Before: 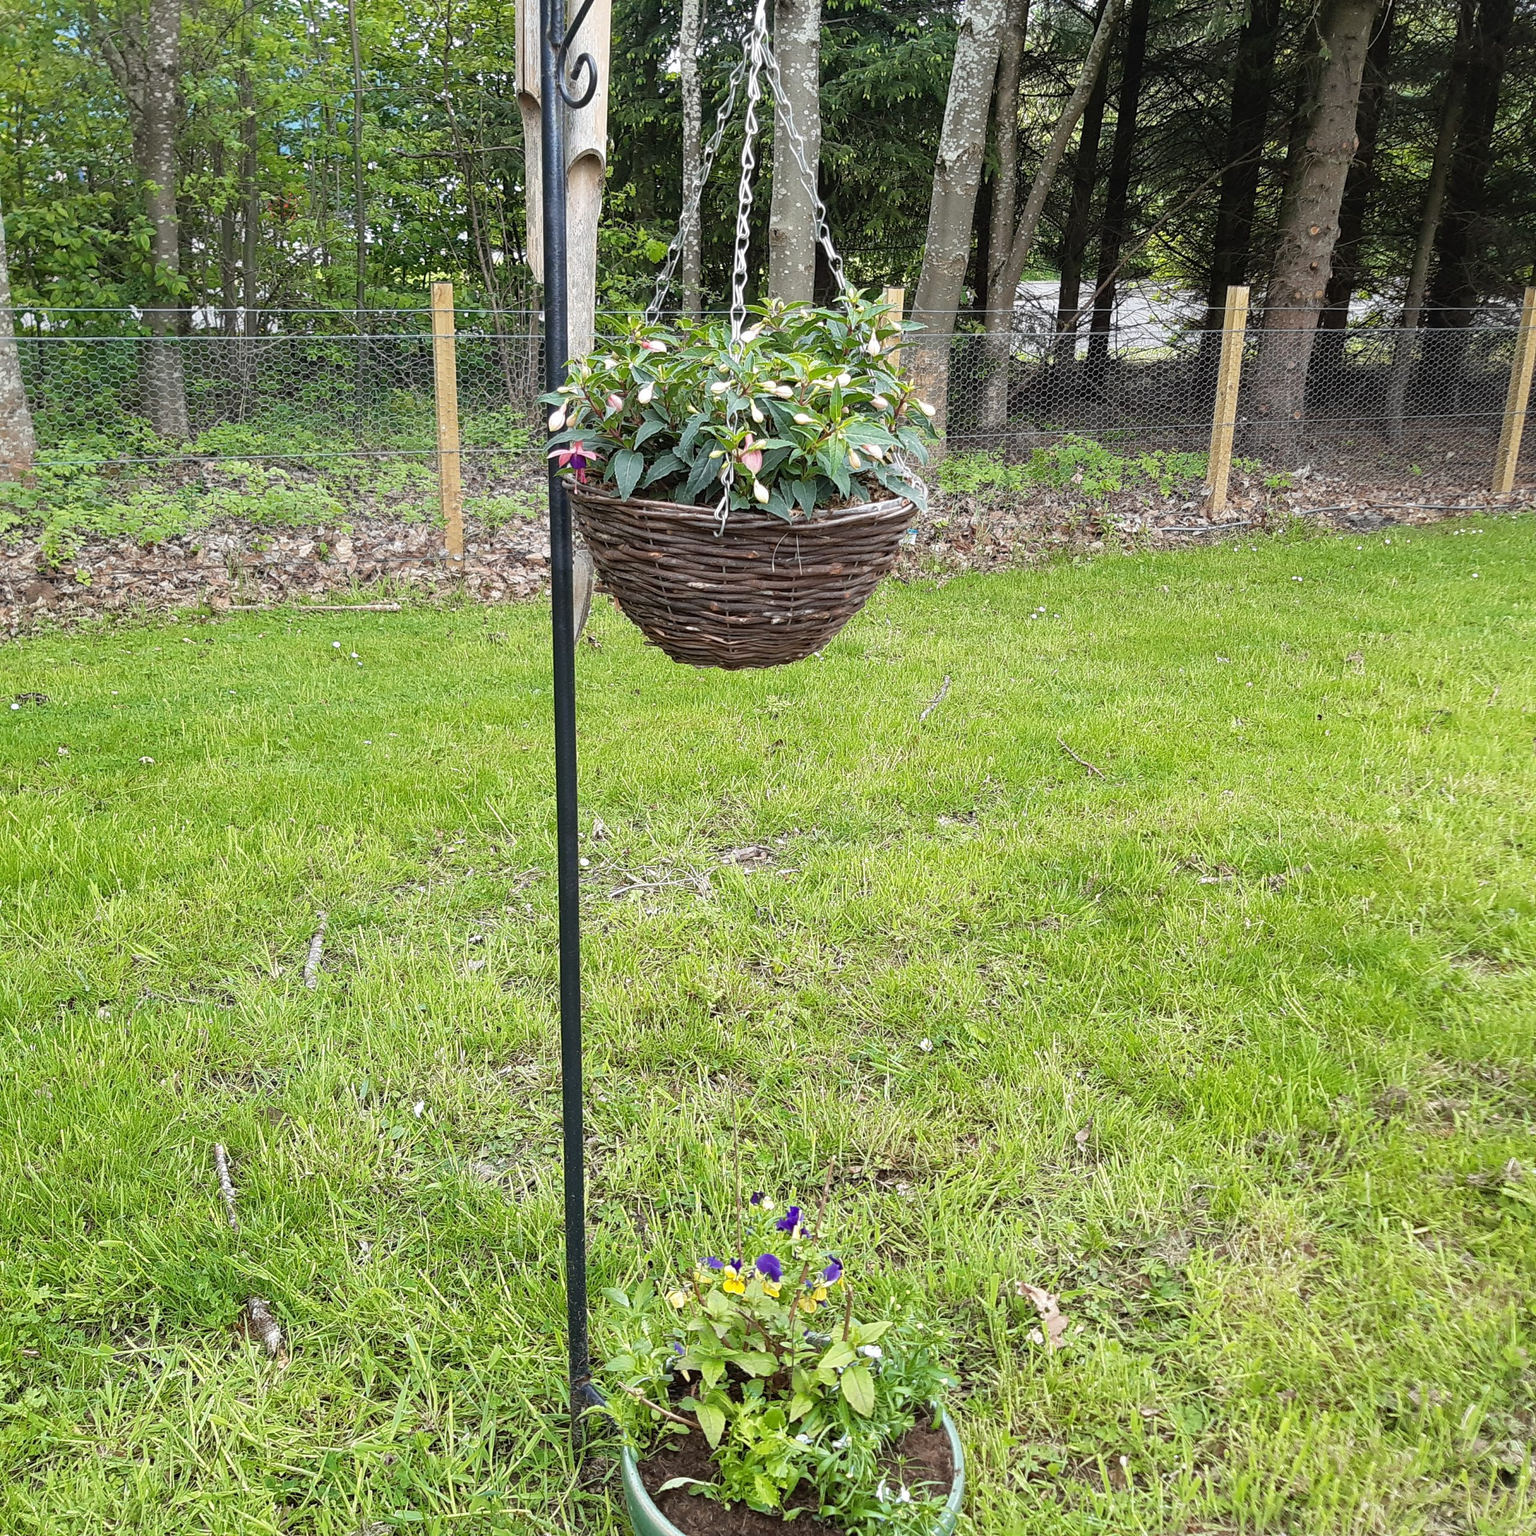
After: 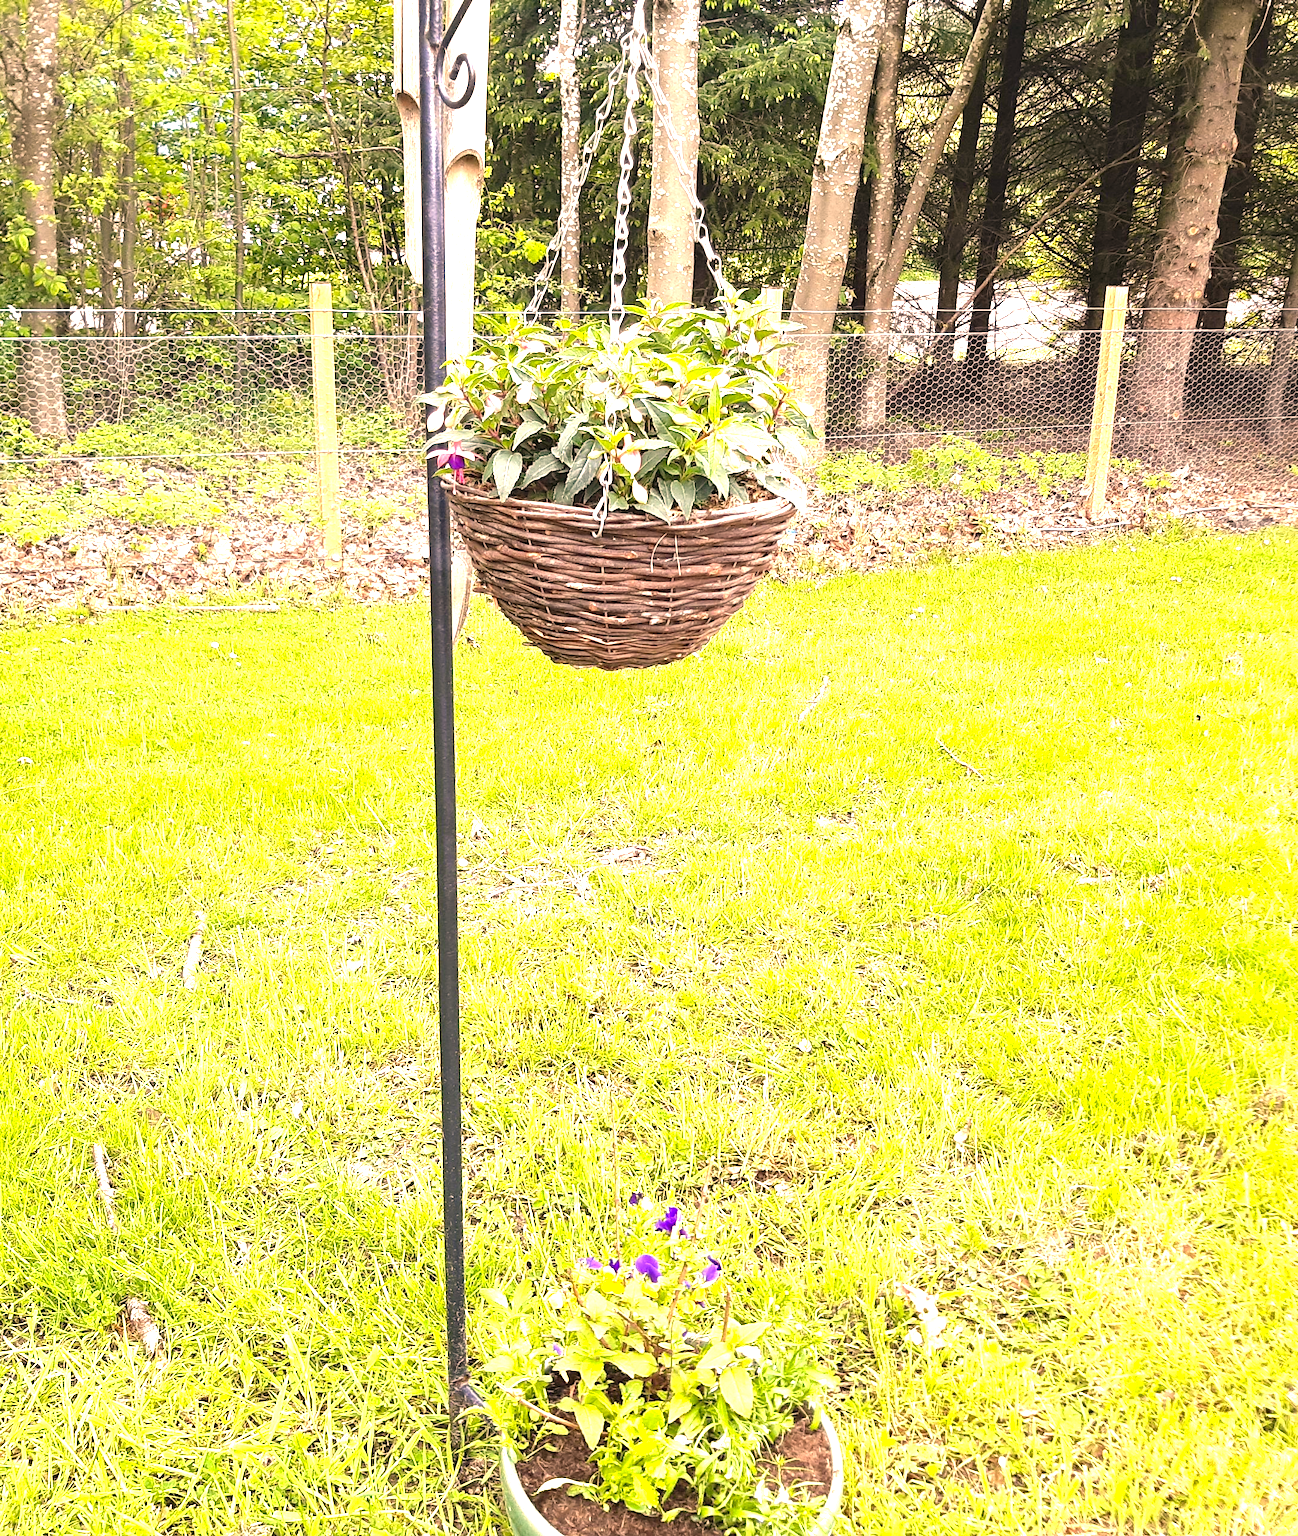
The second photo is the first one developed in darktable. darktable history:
crop: left 7.96%, right 7.484%
exposure: black level correction 0, exposure 1.678 EV, compensate highlight preservation false
color correction: highlights a* 17.56, highlights b* 18.52
